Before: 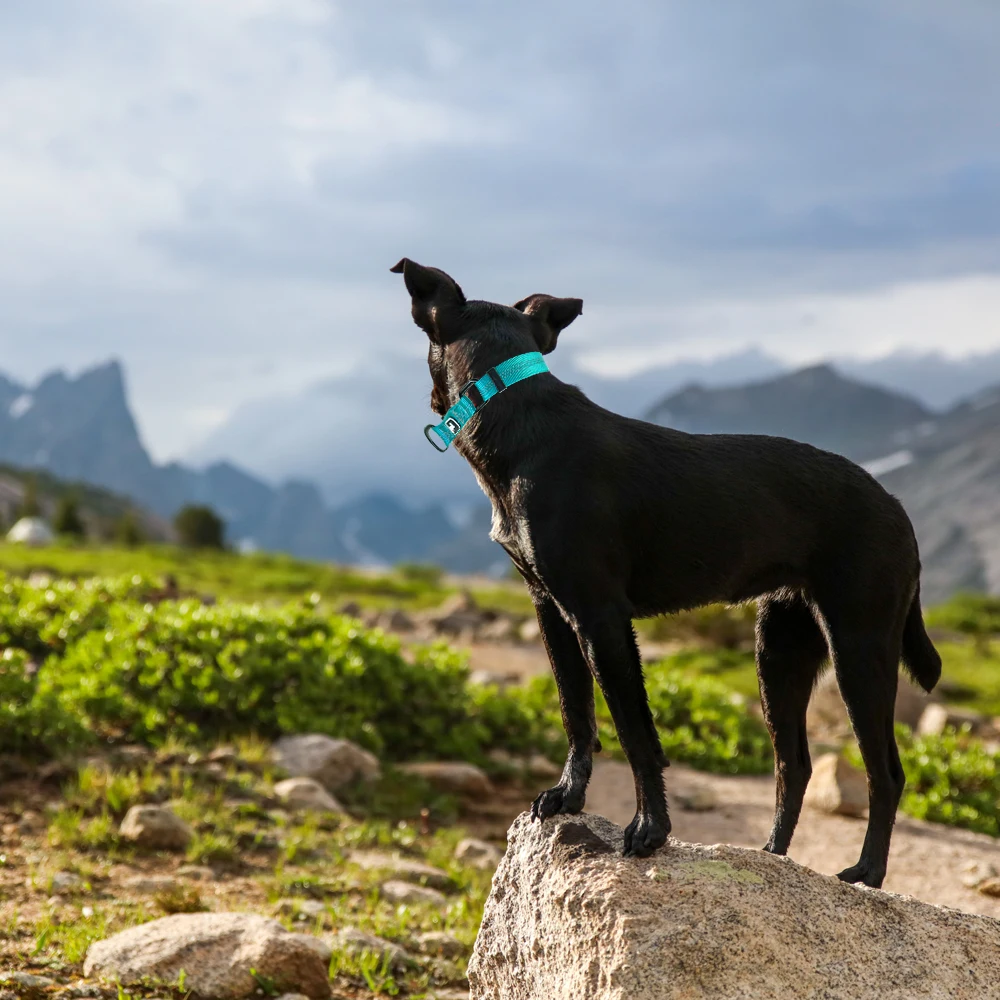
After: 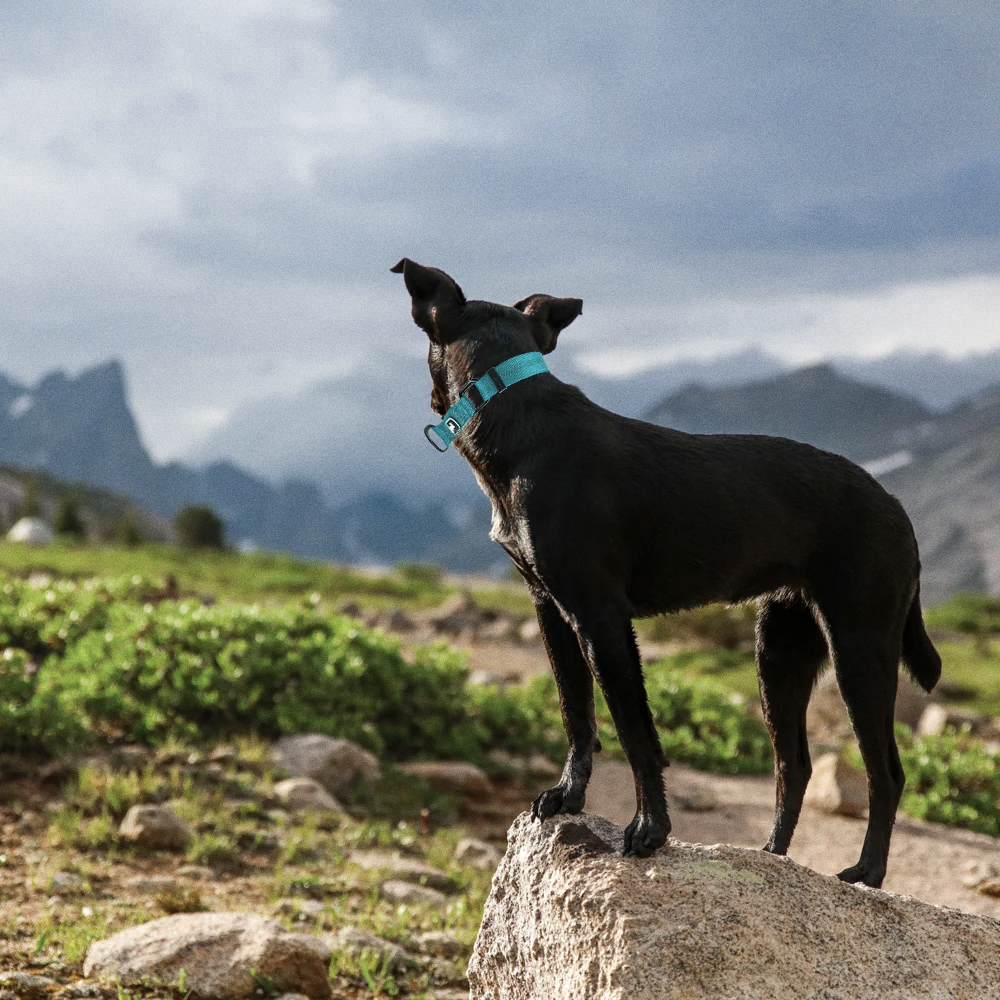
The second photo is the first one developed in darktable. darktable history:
color zones: curves: ch0 [(0, 0.5) (0.125, 0.4) (0.25, 0.5) (0.375, 0.4) (0.5, 0.4) (0.625, 0.35) (0.75, 0.35) (0.875, 0.5)]; ch1 [(0, 0.35) (0.125, 0.45) (0.25, 0.35) (0.375, 0.35) (0.5, 0.35) (0.625, 0.35) (0.75, 0.45) (0.875, 0.35)]; ch2 [(0, 0.6) (0.125, 0.5) (0.25, 0.5) (0.375, 0.6) (0.5, 0.6) (0.625, 0.5) (0.75, 0.5) (0.875, 0.5)]
grain: coarseness 0.09 ISO
